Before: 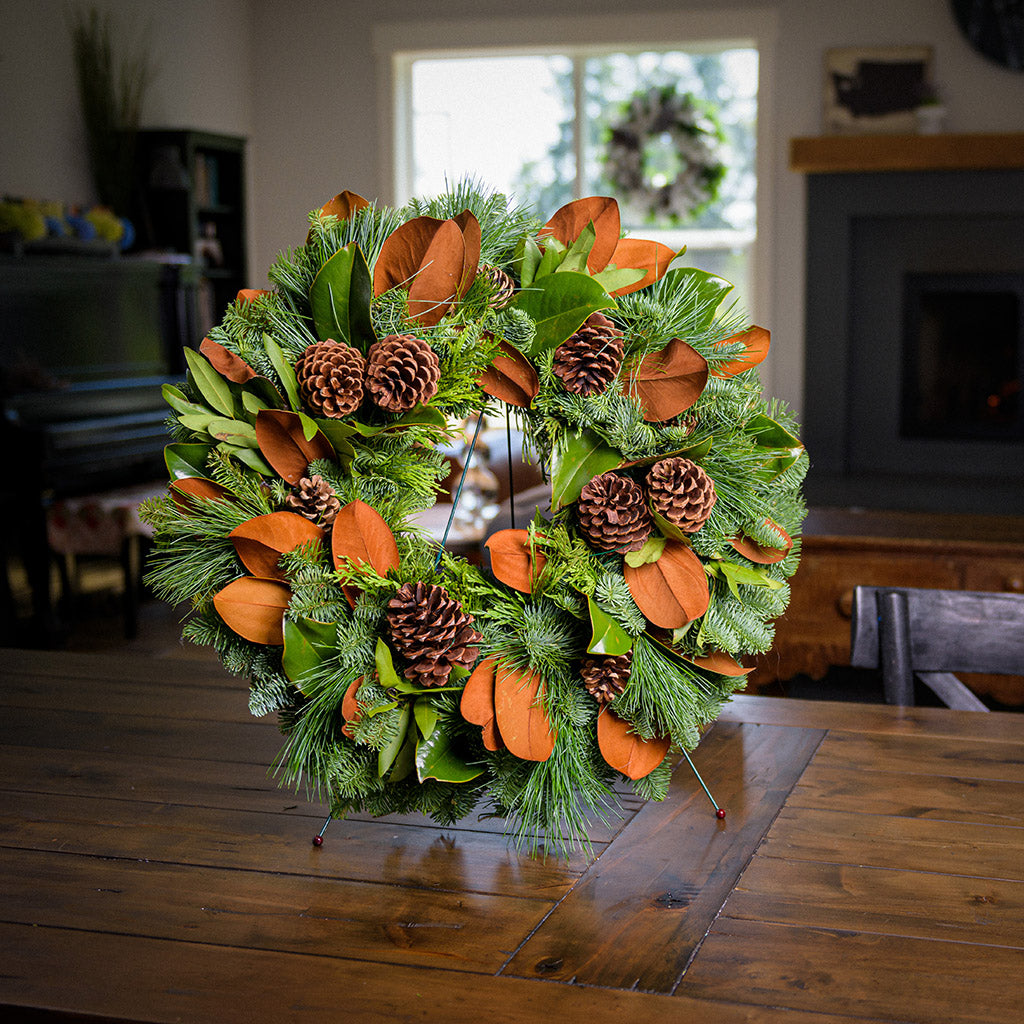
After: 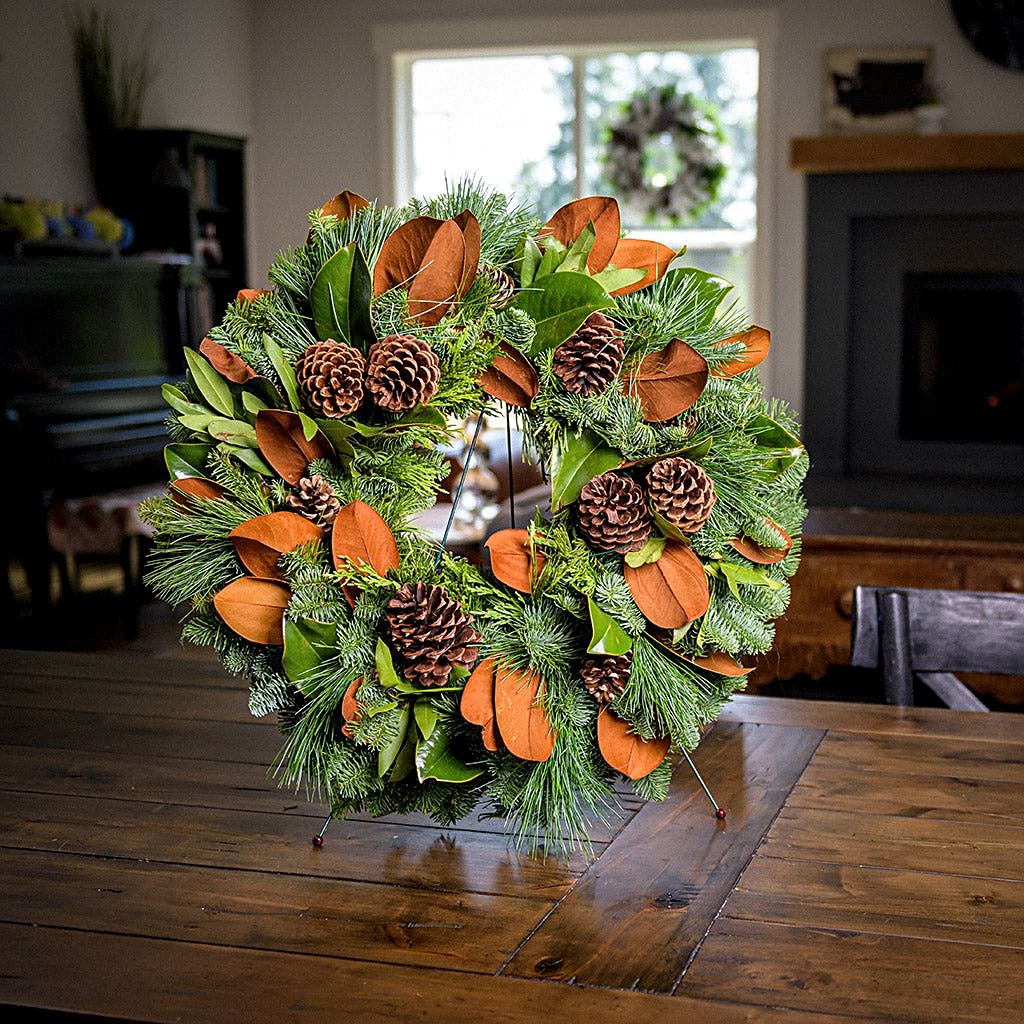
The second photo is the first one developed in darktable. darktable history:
local contrast: highlights 83%, shadows 81%
sharpen: on, module defaults
